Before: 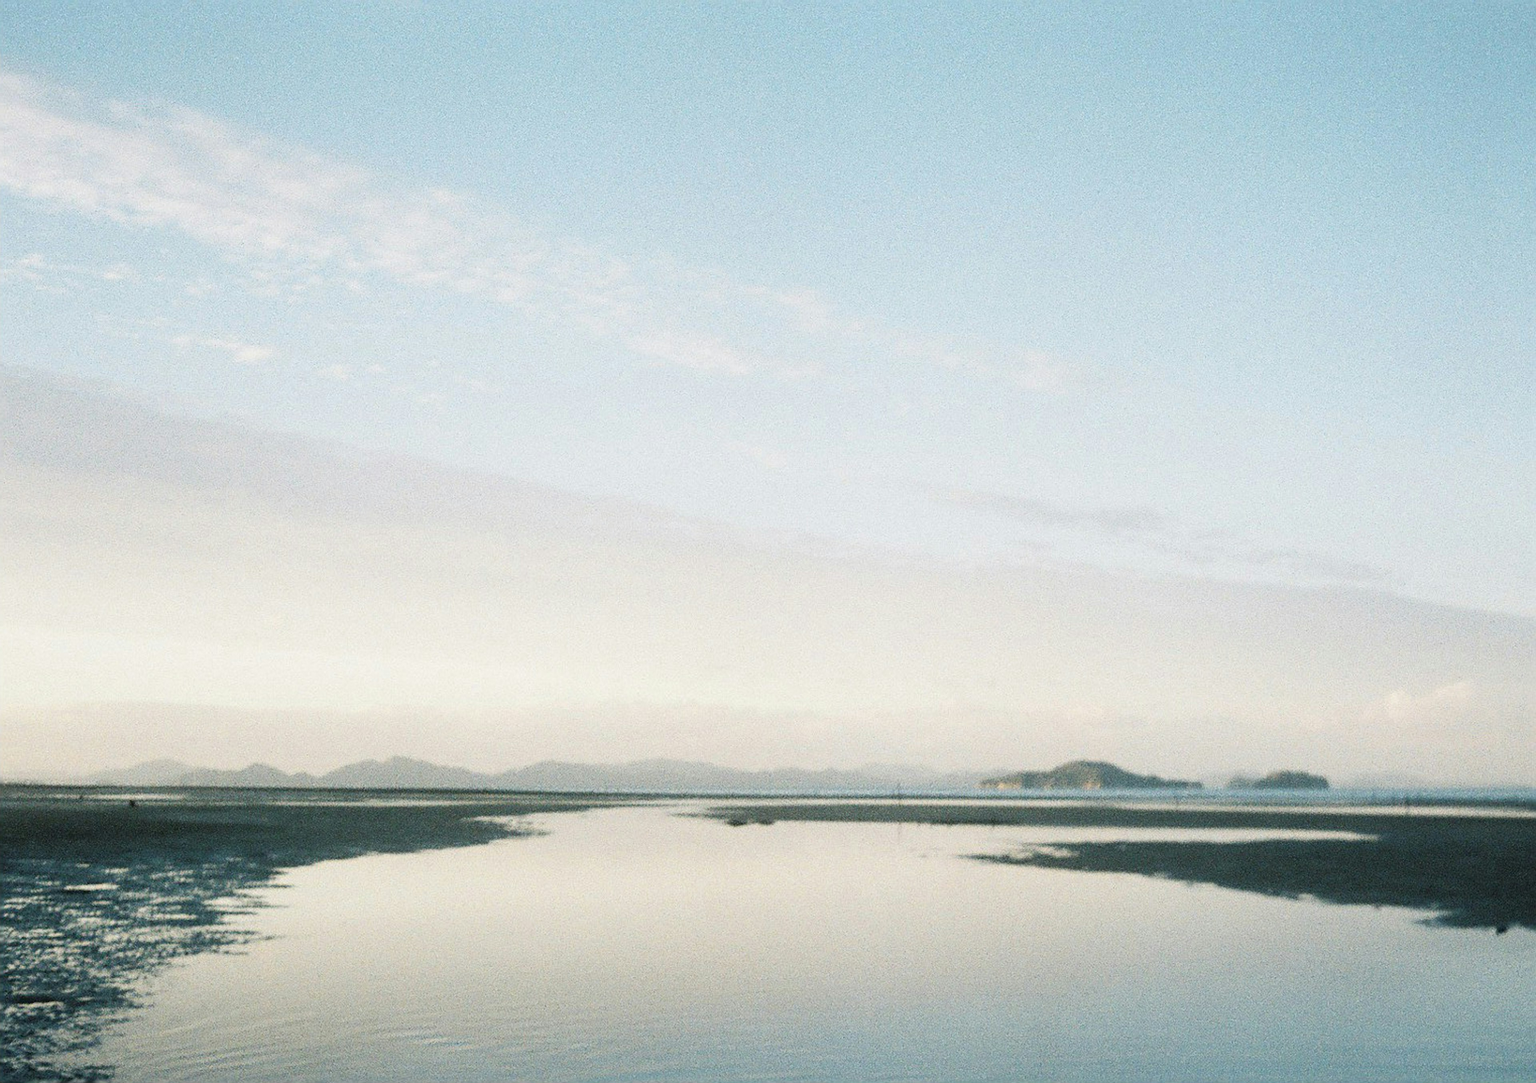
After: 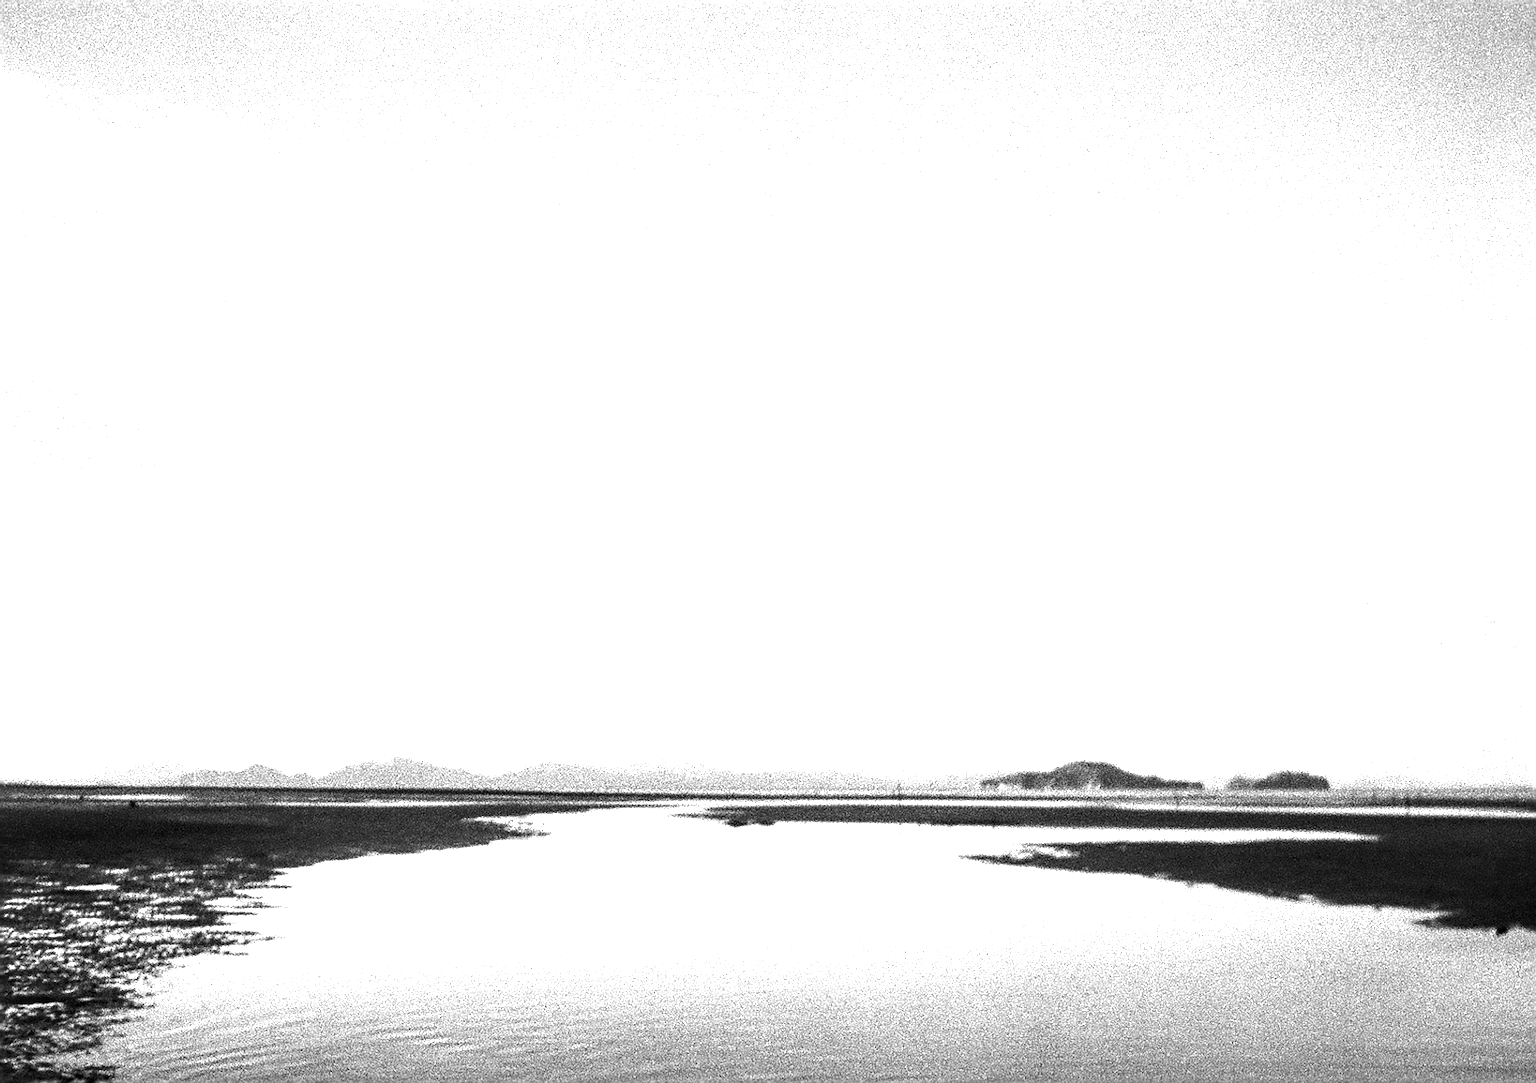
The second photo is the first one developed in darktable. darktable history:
exposure: black level correction 0.01, exposure 1 EV, compensate highlight preservation false
contrast brightness saturation: contrast -0.032, brightness -0.583, saturation -0.999
local contrast: highlights 60%, shadows 60%, detail 160%
